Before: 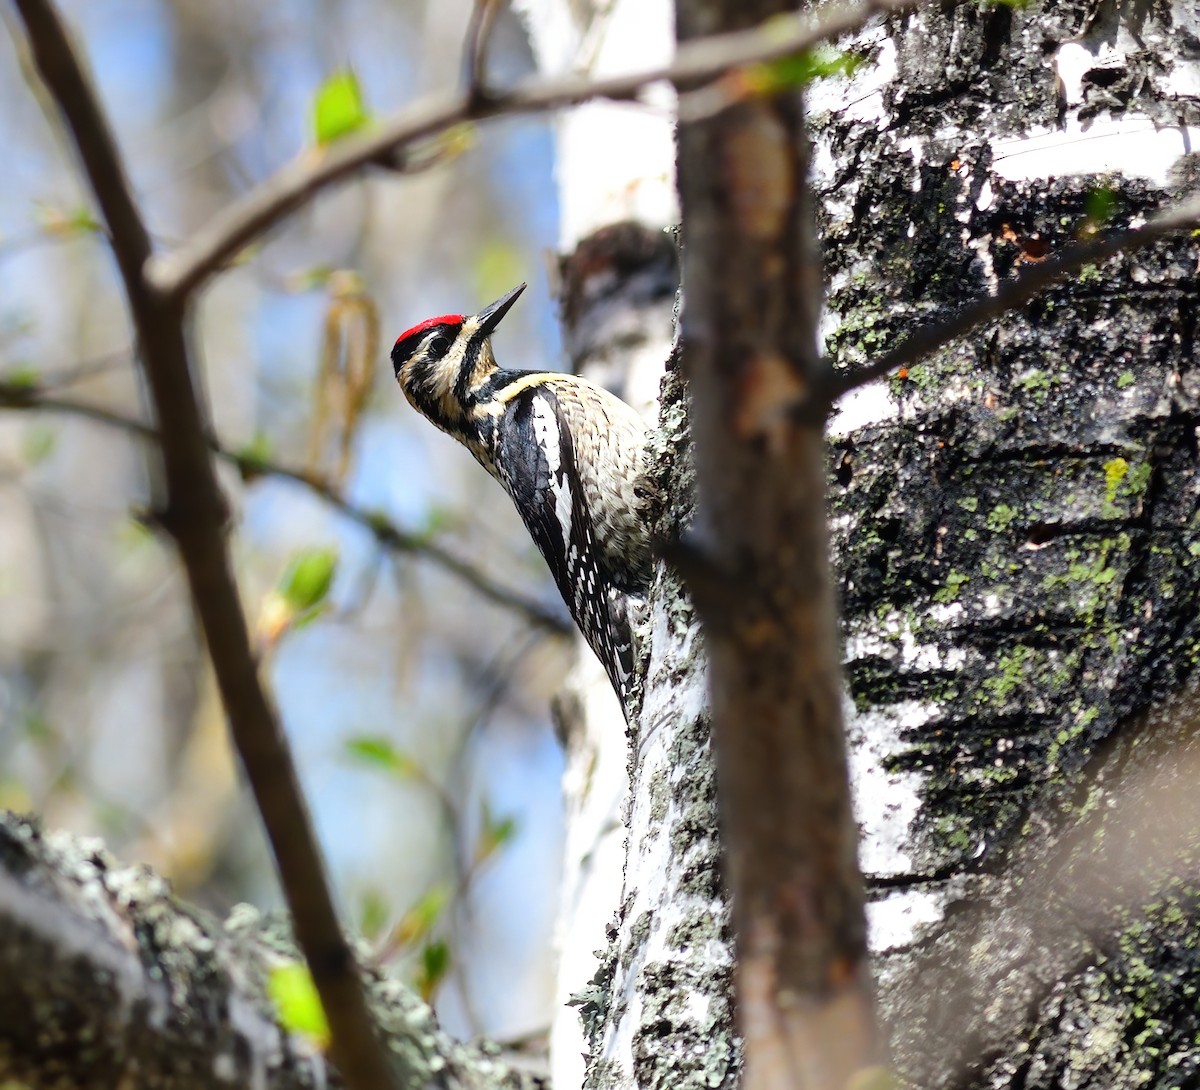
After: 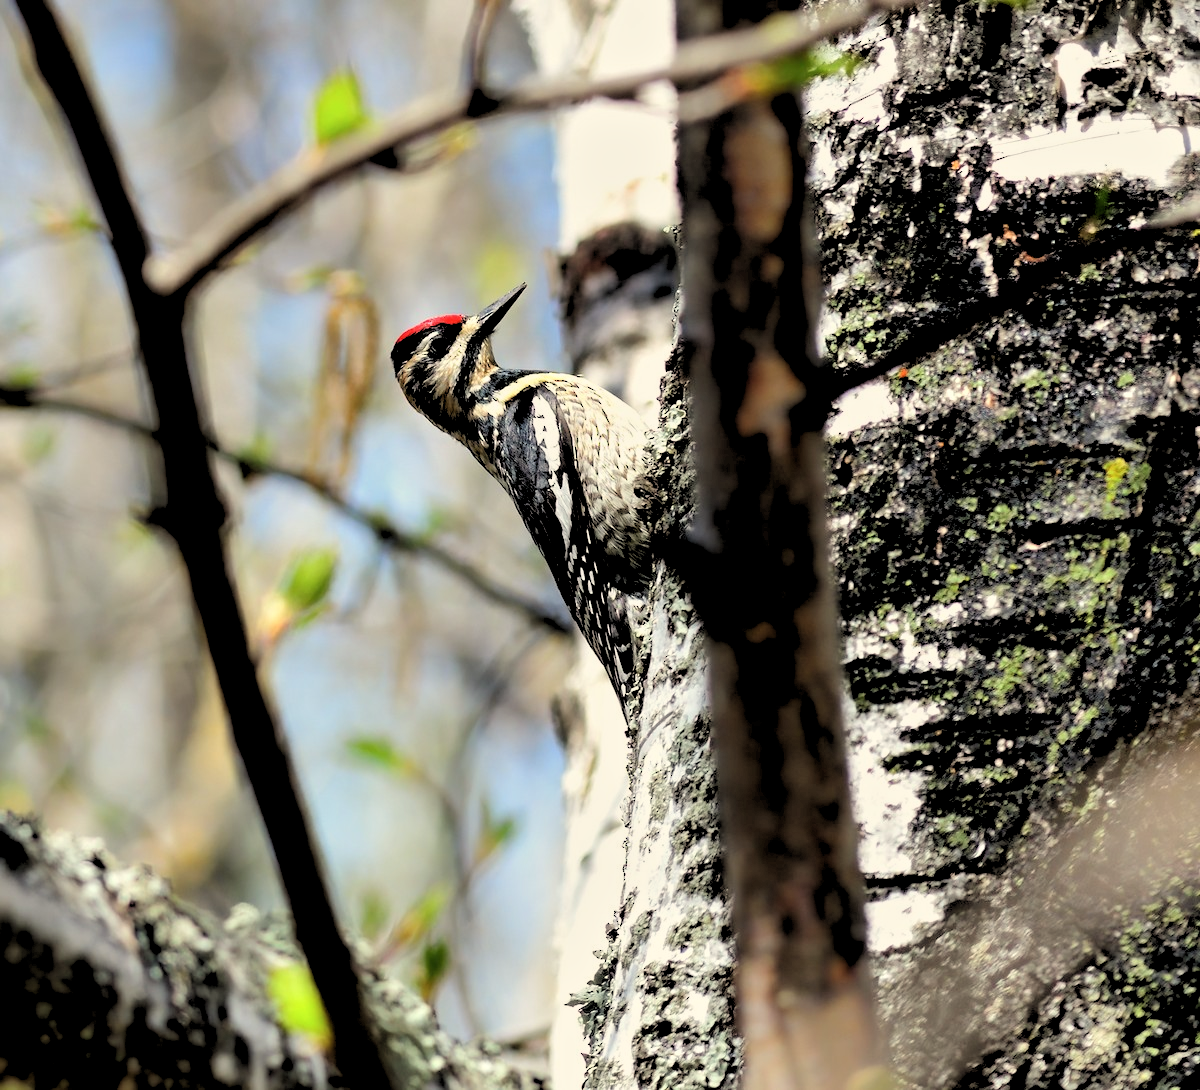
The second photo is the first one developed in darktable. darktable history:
tone equalizer: -8 EV -0.002 EV, -7 EV 0.005 EV, -6 EV -0.009 EV, -5 EV 0.011 EV, -4 EV -0.012 EV, -3 EV 0.007 EV, -2 EV -0.062 EV, -1 EV -0.293 EV, +0 EV -0.582 EV, smoothing diameter 2%, edges refinement/feathering 20, mask exposure compensation -1.57 EV, filter diffusion 5
contrast brightness saturation: saturation -0.04
rgb levels: levels [[0.029, 0.461, 0.922], [0, 0.5, 1], [0, 0.5, 1]]
white balance: red 1.029, blue 0.92
